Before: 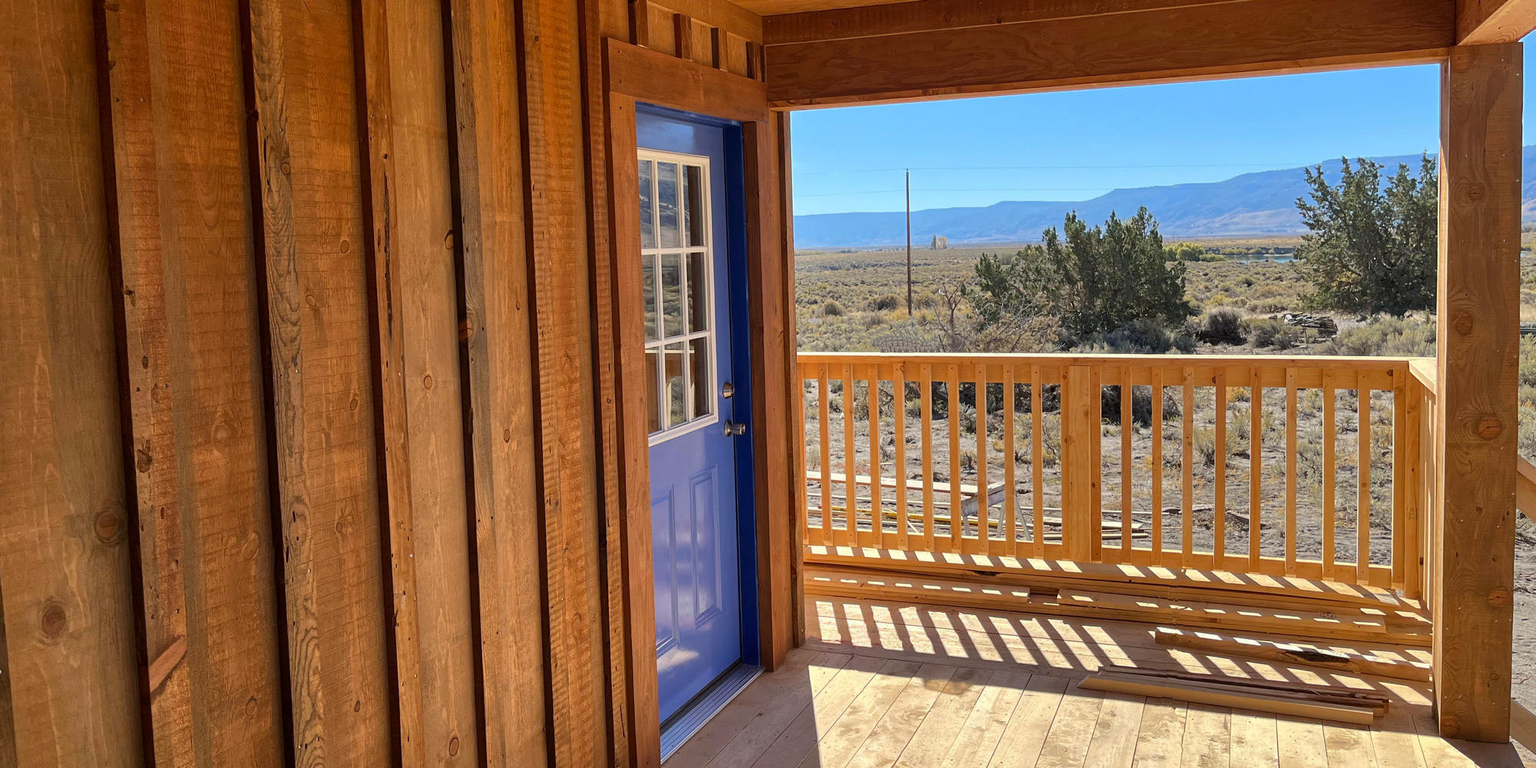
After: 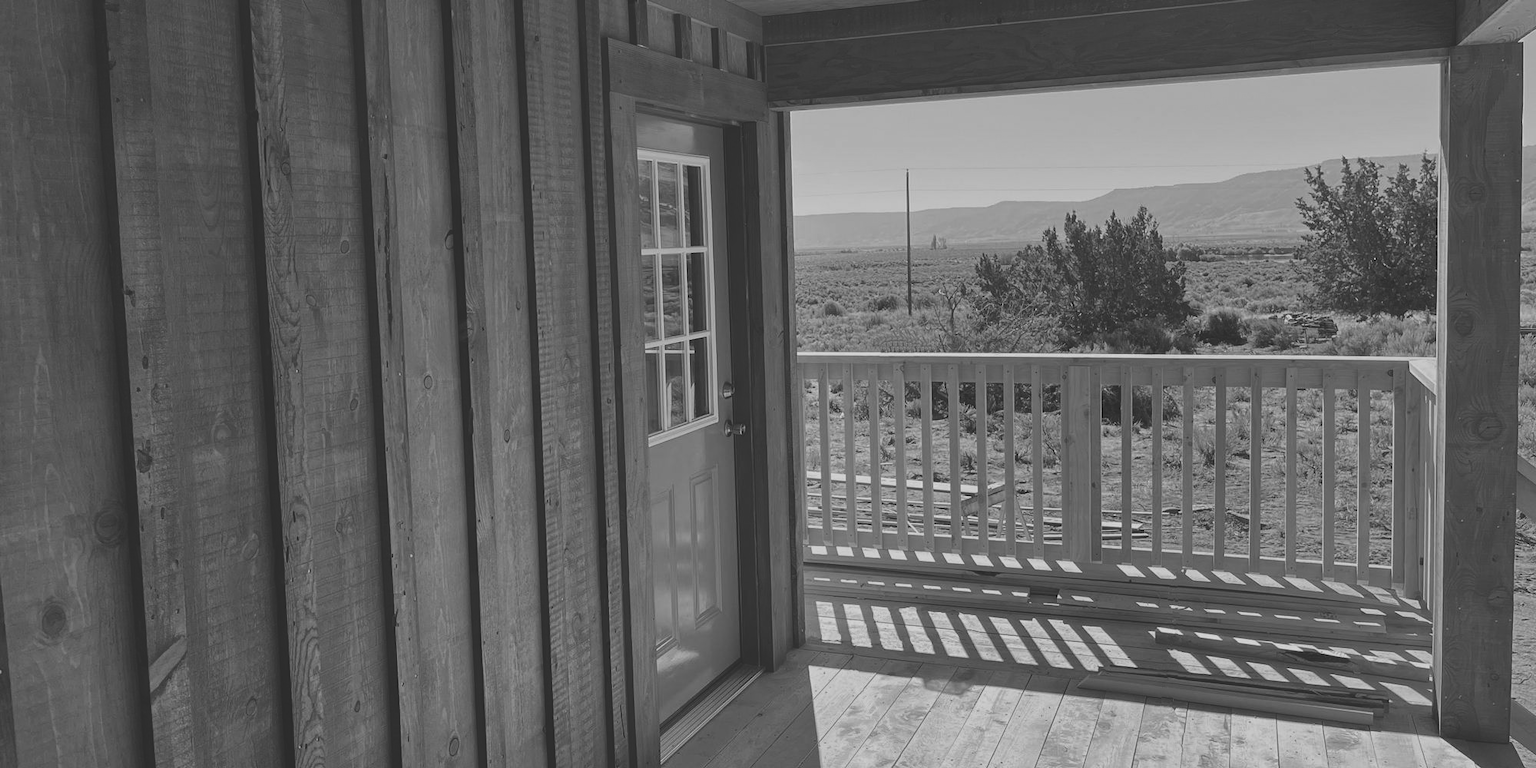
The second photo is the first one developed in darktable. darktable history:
exposure: black level correction -0.036, exposure -0.497 EV, compensate highlight preservation false
color calibration: output gray [0.267, 0.423, 0.261, 0], illuminant same as pipeline (D50), adaptation none (bypass)
